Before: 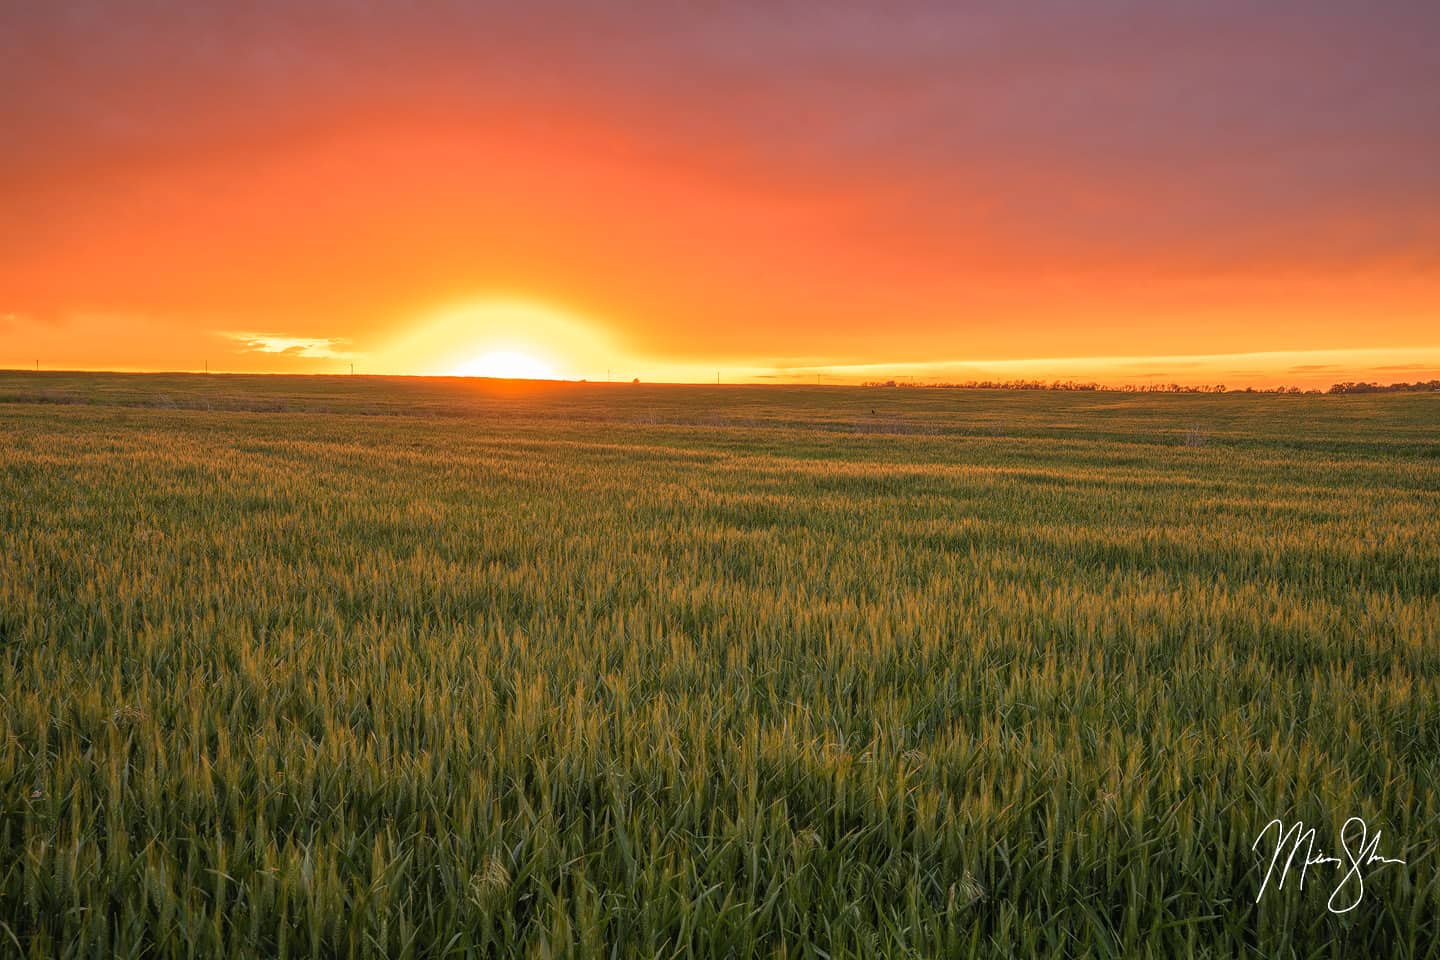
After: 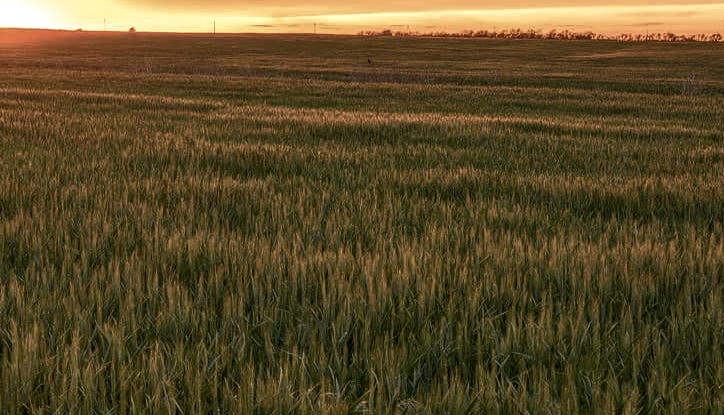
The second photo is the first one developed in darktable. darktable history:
color balance rgb: perceptual saturation grading › highlights -31.88%, perceptual saturation grading › mid-tones 5.8%, perceptual saturation grading › shadows 18.12%, perceptual brilliance grading › highlights 3.62%, perceptual brilliance grading › mid-tones -18.12%, perceptual brilliance grading › shadows -41.3%
crop: left 35.03%, top 36.625%, right 14.663%, bottom 20.057%
local contrast: on, module defaults
